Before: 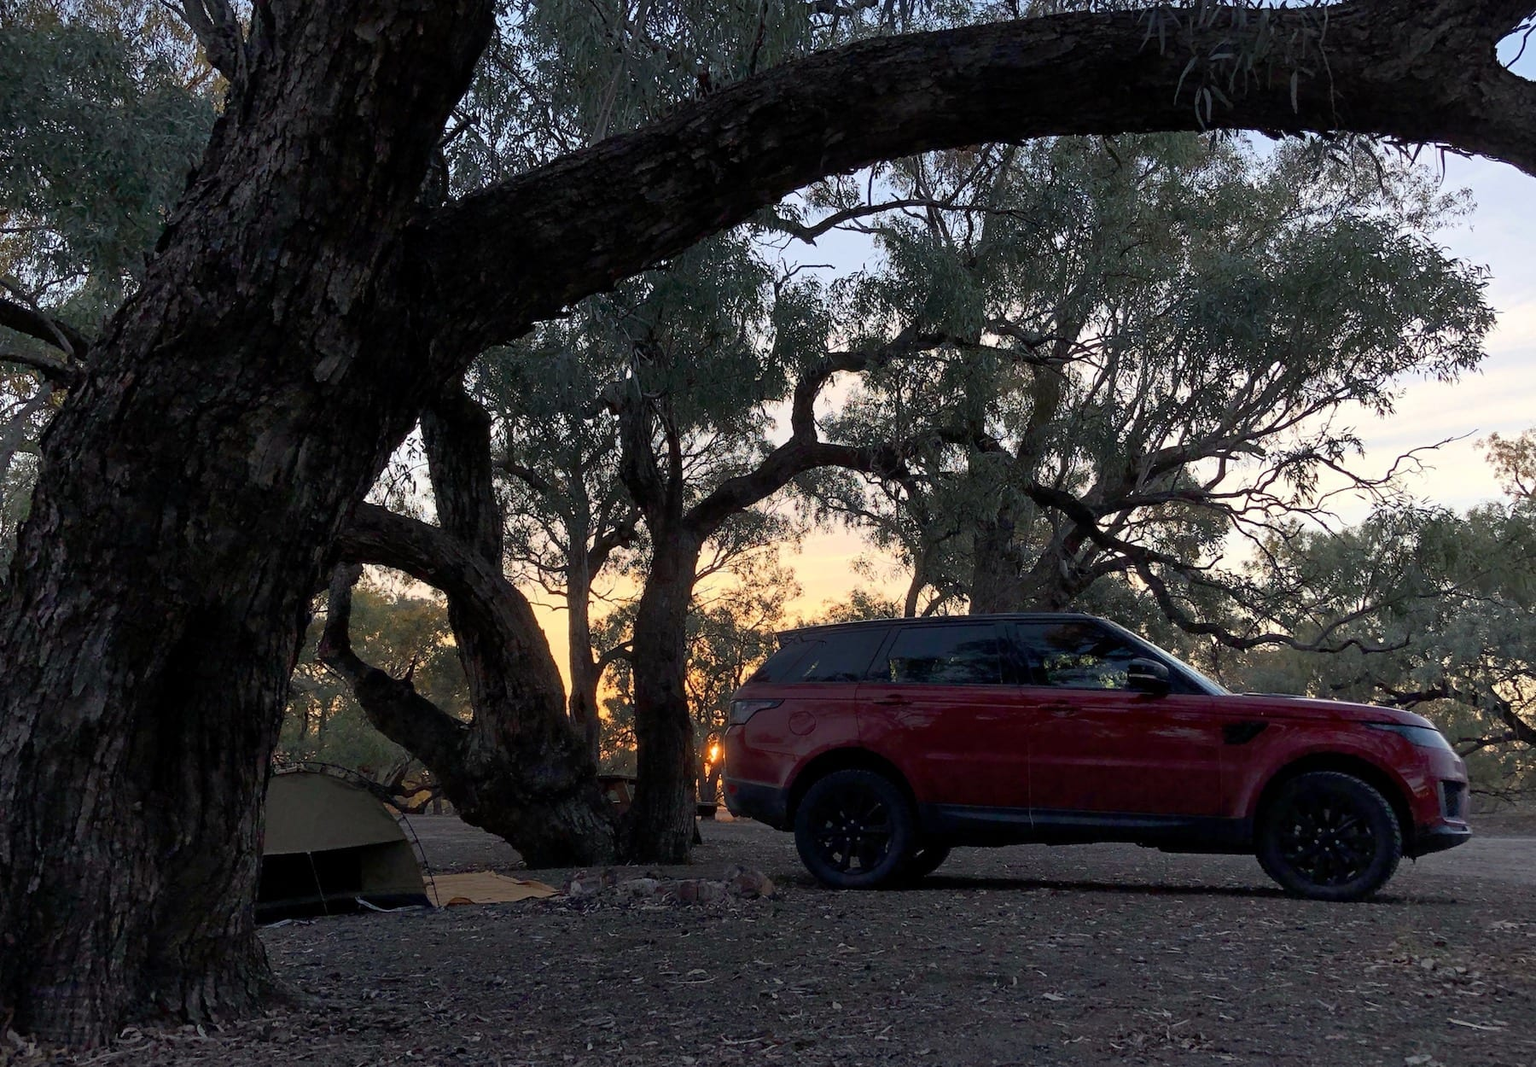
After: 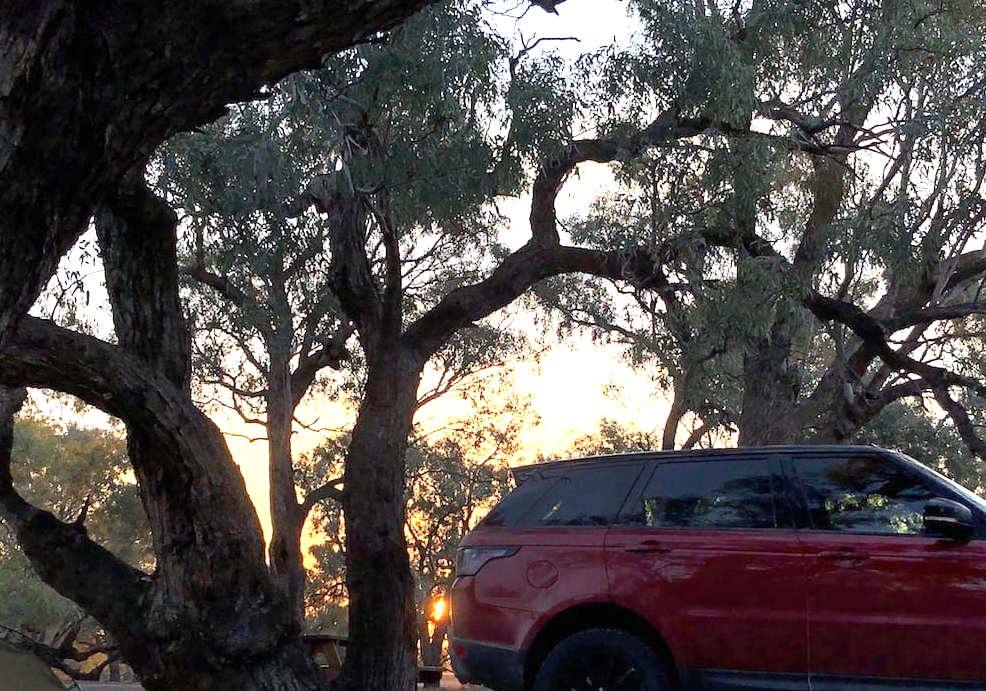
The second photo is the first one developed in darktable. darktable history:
crop and rotate: left 22.132%, top 21.881%, right 23.088%, bottom 22.762%
tone equalizer: on, module defaults
exposure: black level correction 0, exposure 1.096 EV, compensate highlight preservation false
